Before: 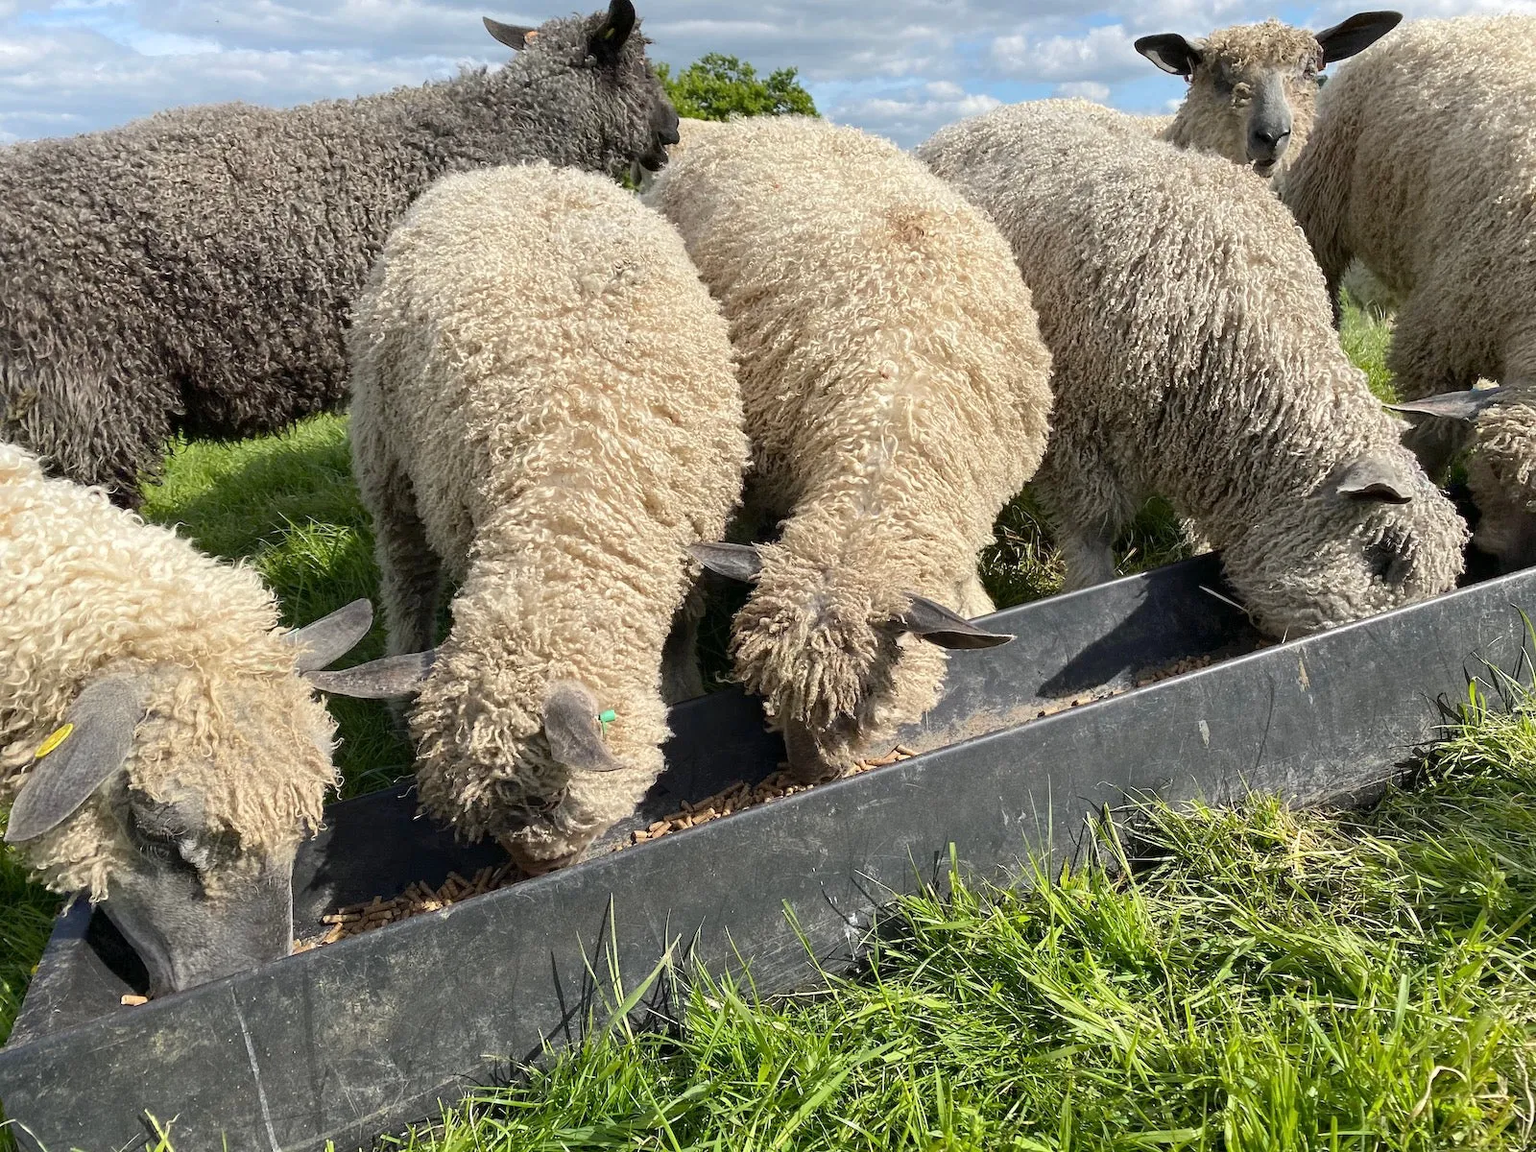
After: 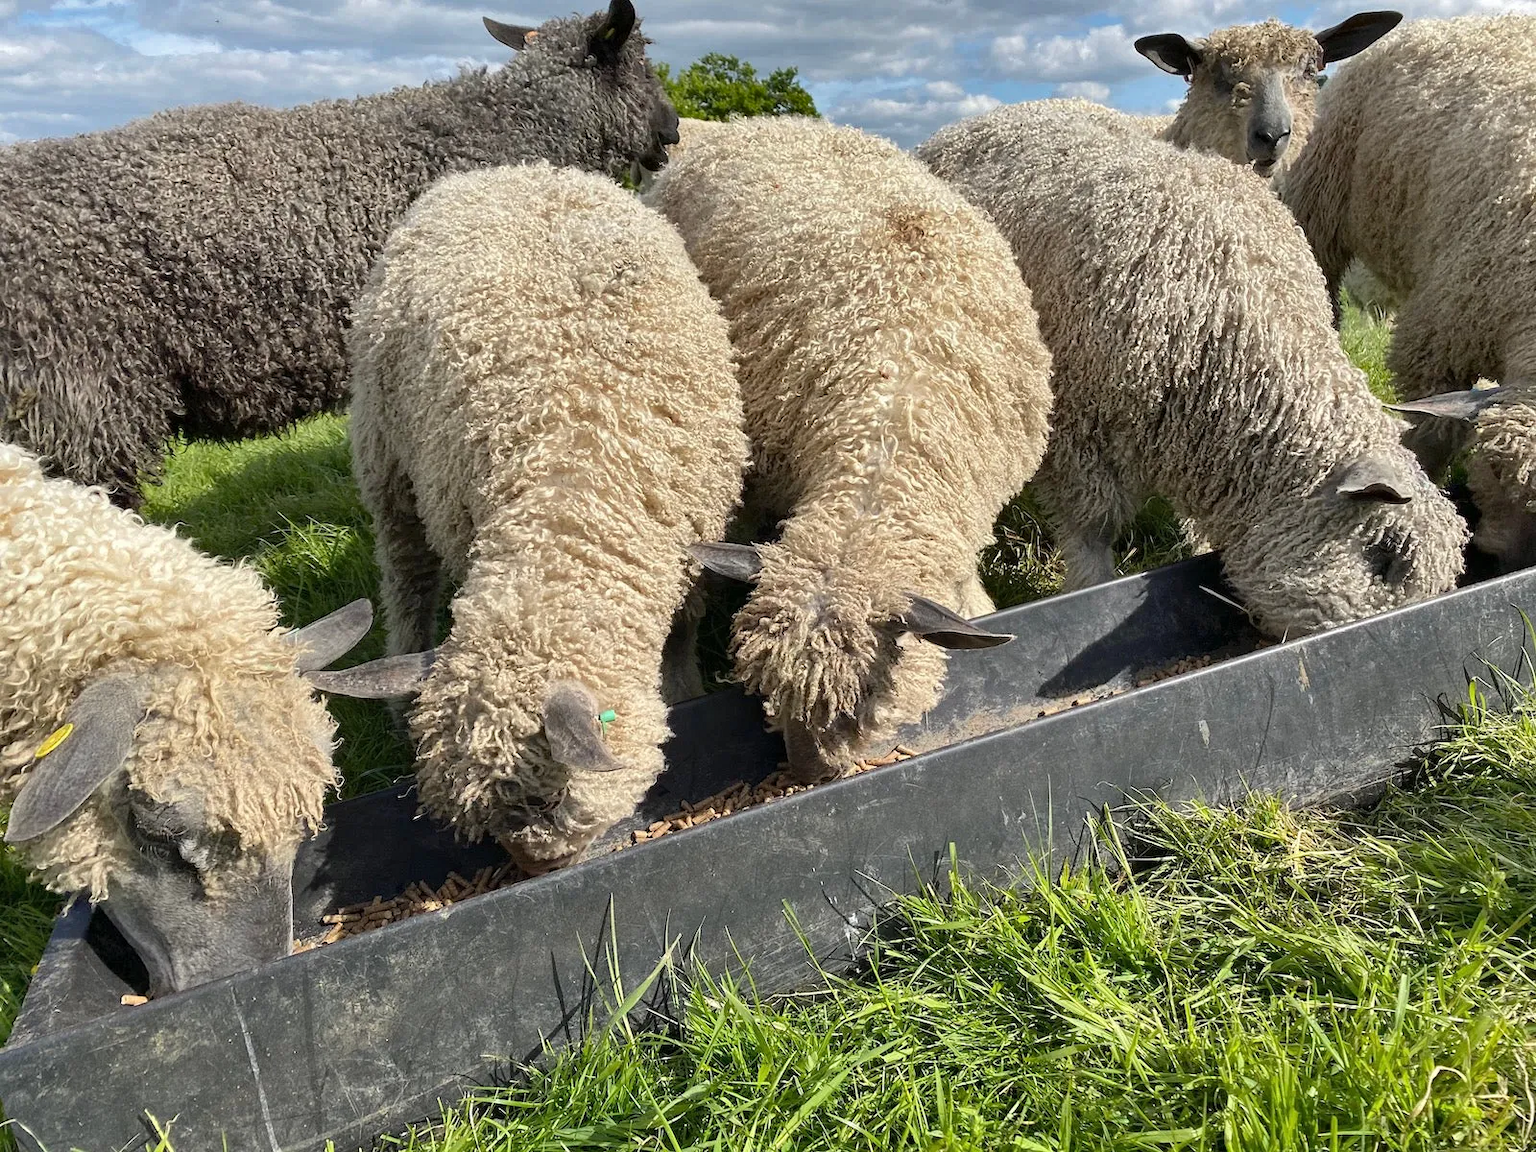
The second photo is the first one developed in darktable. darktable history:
shadows and highlights: shadows 59.75, highlights -60.25, soften with gaussian
